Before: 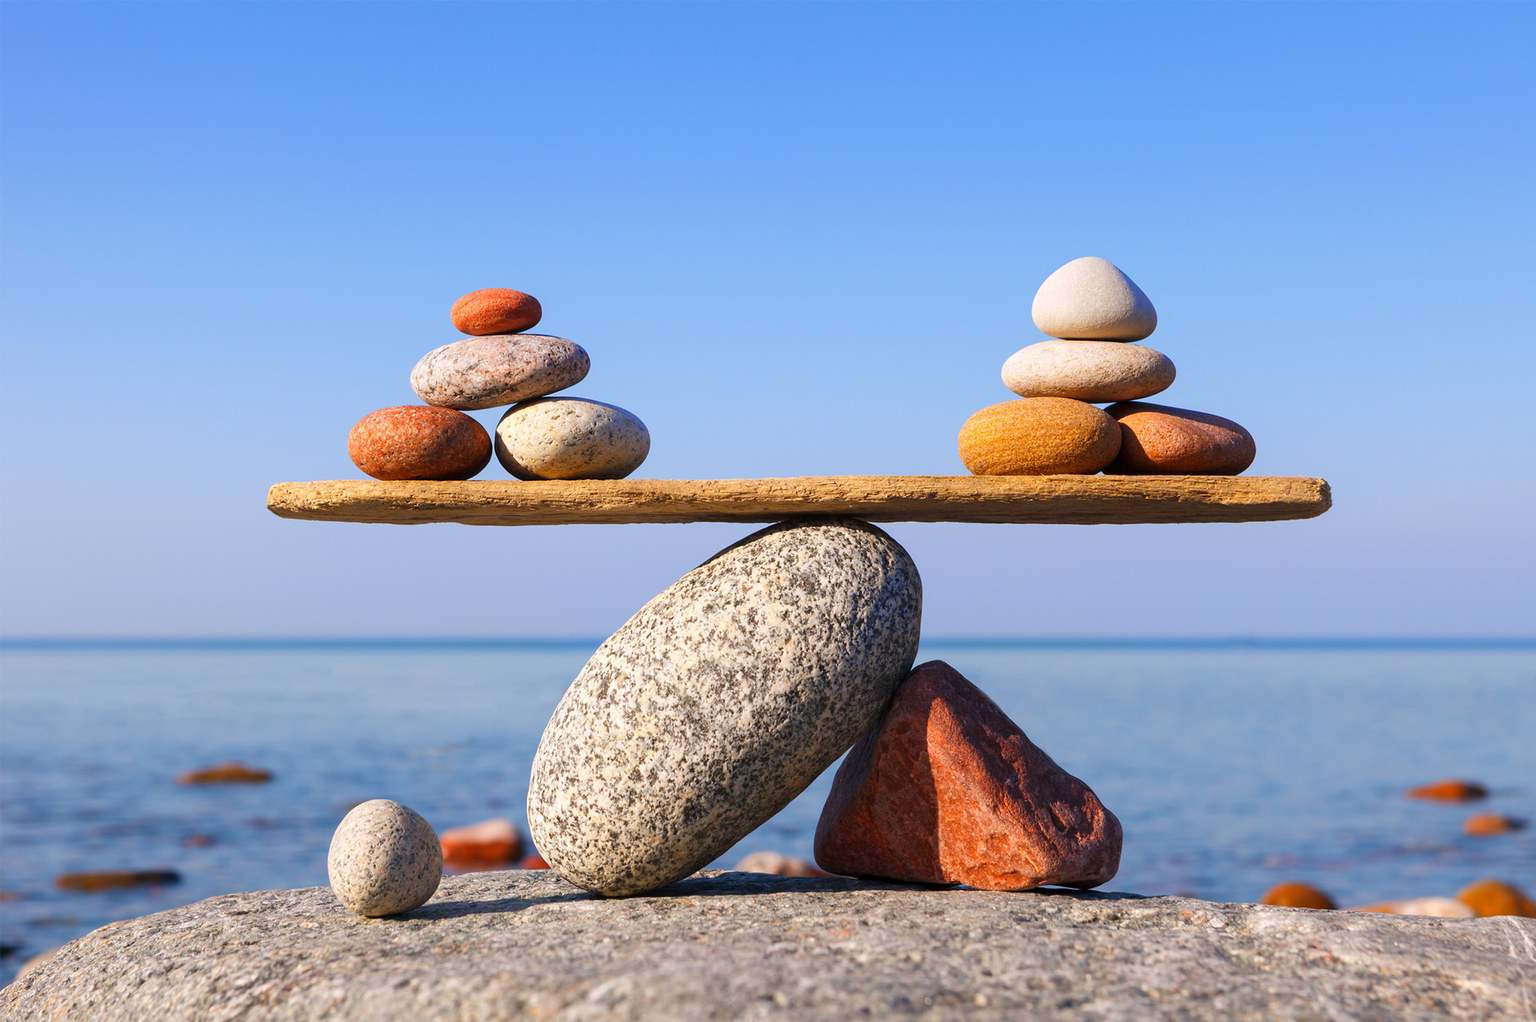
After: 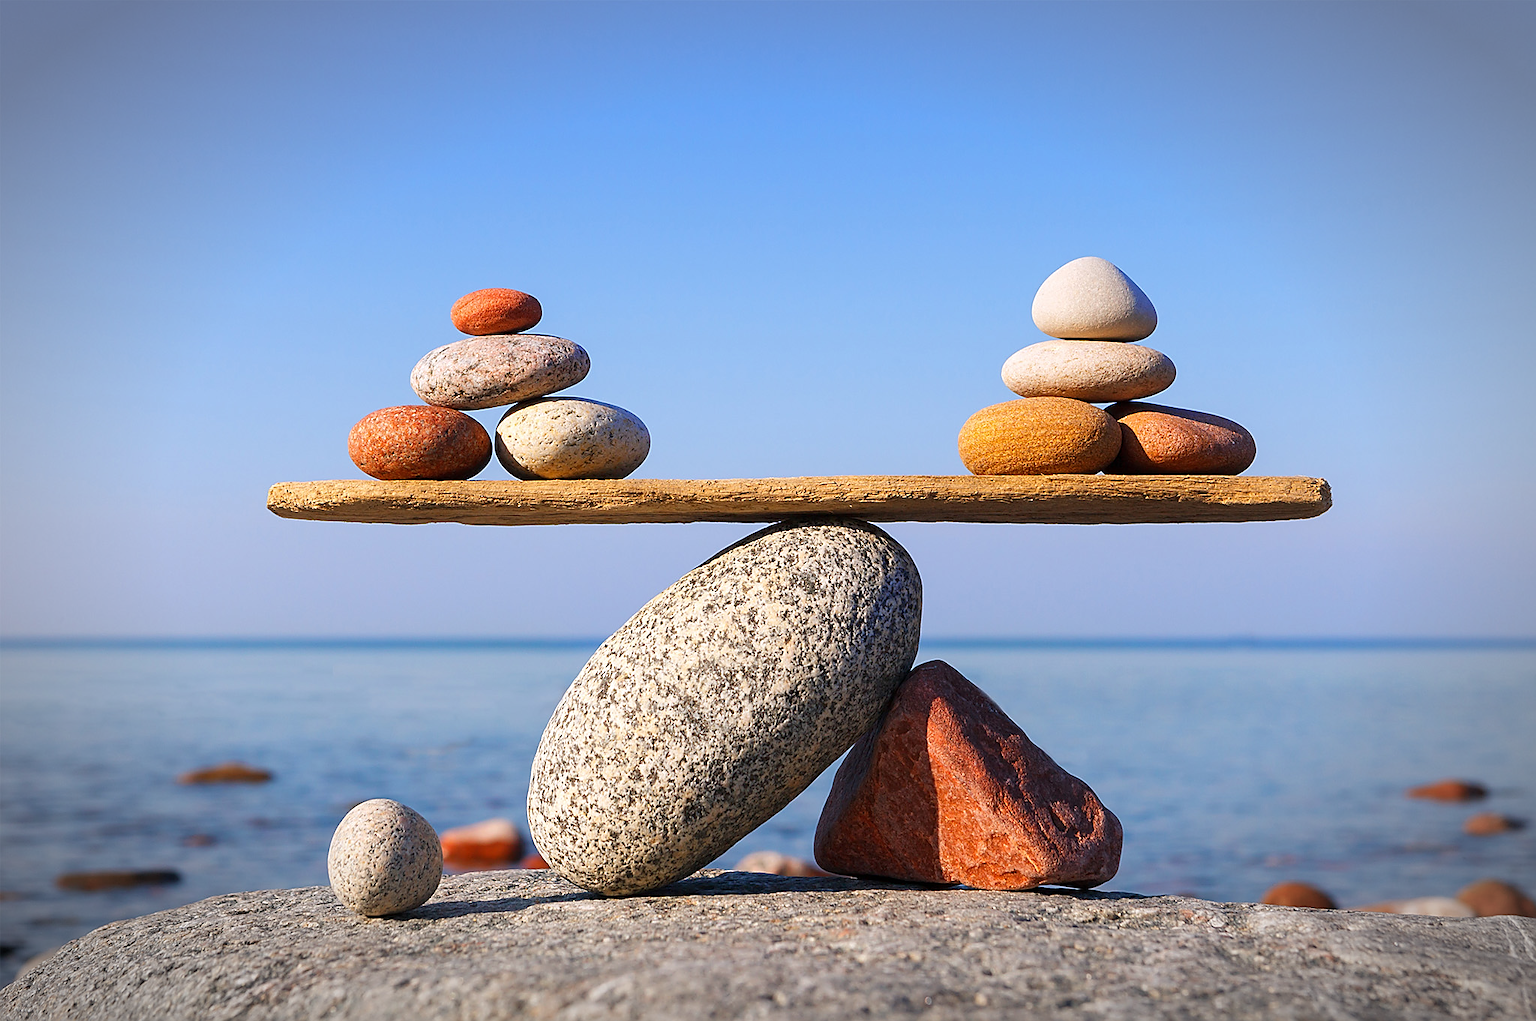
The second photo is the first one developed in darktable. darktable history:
vignetting: fall-off start 78.92%, width/height ratio 1.328
sharpen: radius 1.374, amount 1.255, threshold 0.71
exposure: compensate highlight preservation false
